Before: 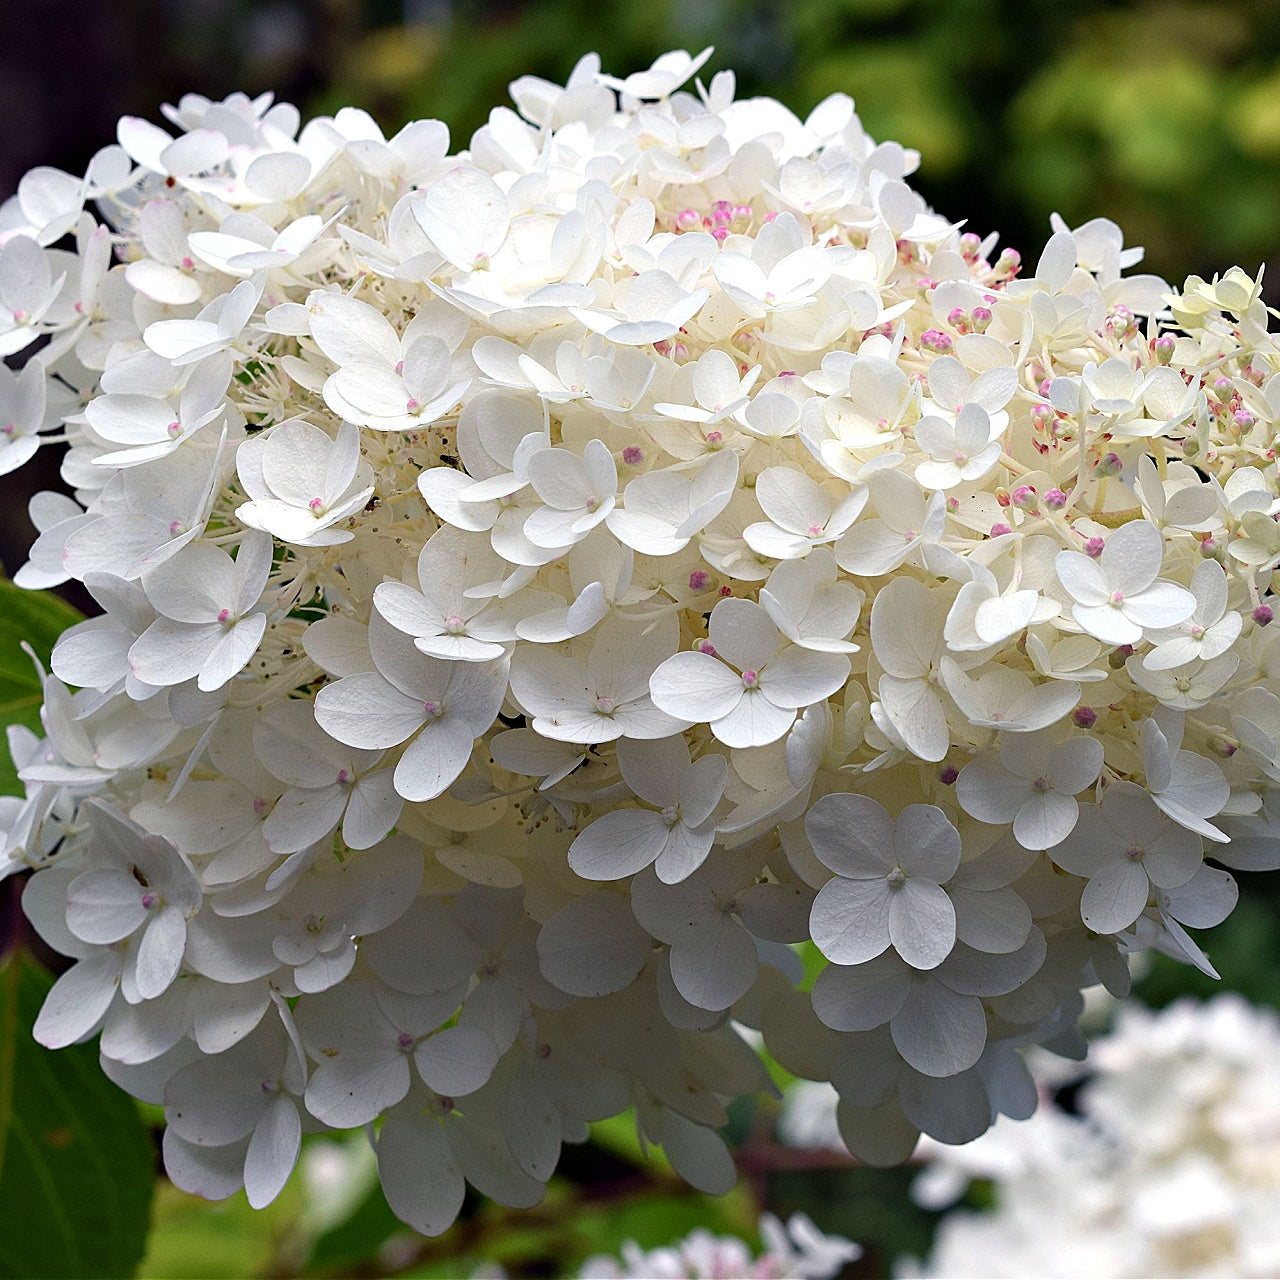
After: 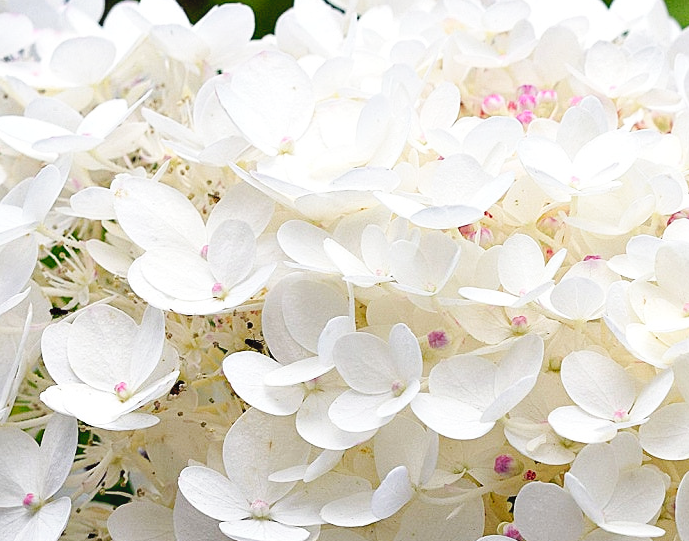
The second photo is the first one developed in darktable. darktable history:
crop: left 15.306%, top 9.065%, right 30.789%, bottom 48.638%
tone curve: curves: ch0 [(0, 0) (0.003, 0.047) (0.011, 0.051) (0.025, 0.051) (0.044, 0.057) (0.069, 0.068) (0.1, 0.076) (0.136, 0.108) (0.177, 0.166) (0.224, 0.229) (0.277, 0.299) (0.335, 0.364) (0.399, 0.46) (0.468, 0.553) (0.543, 0.639) (0.623, 0.724) (0.709, 0.808) (0.801, 0.886) (0.898, 0.954) (1, 1)], preserve colors none
